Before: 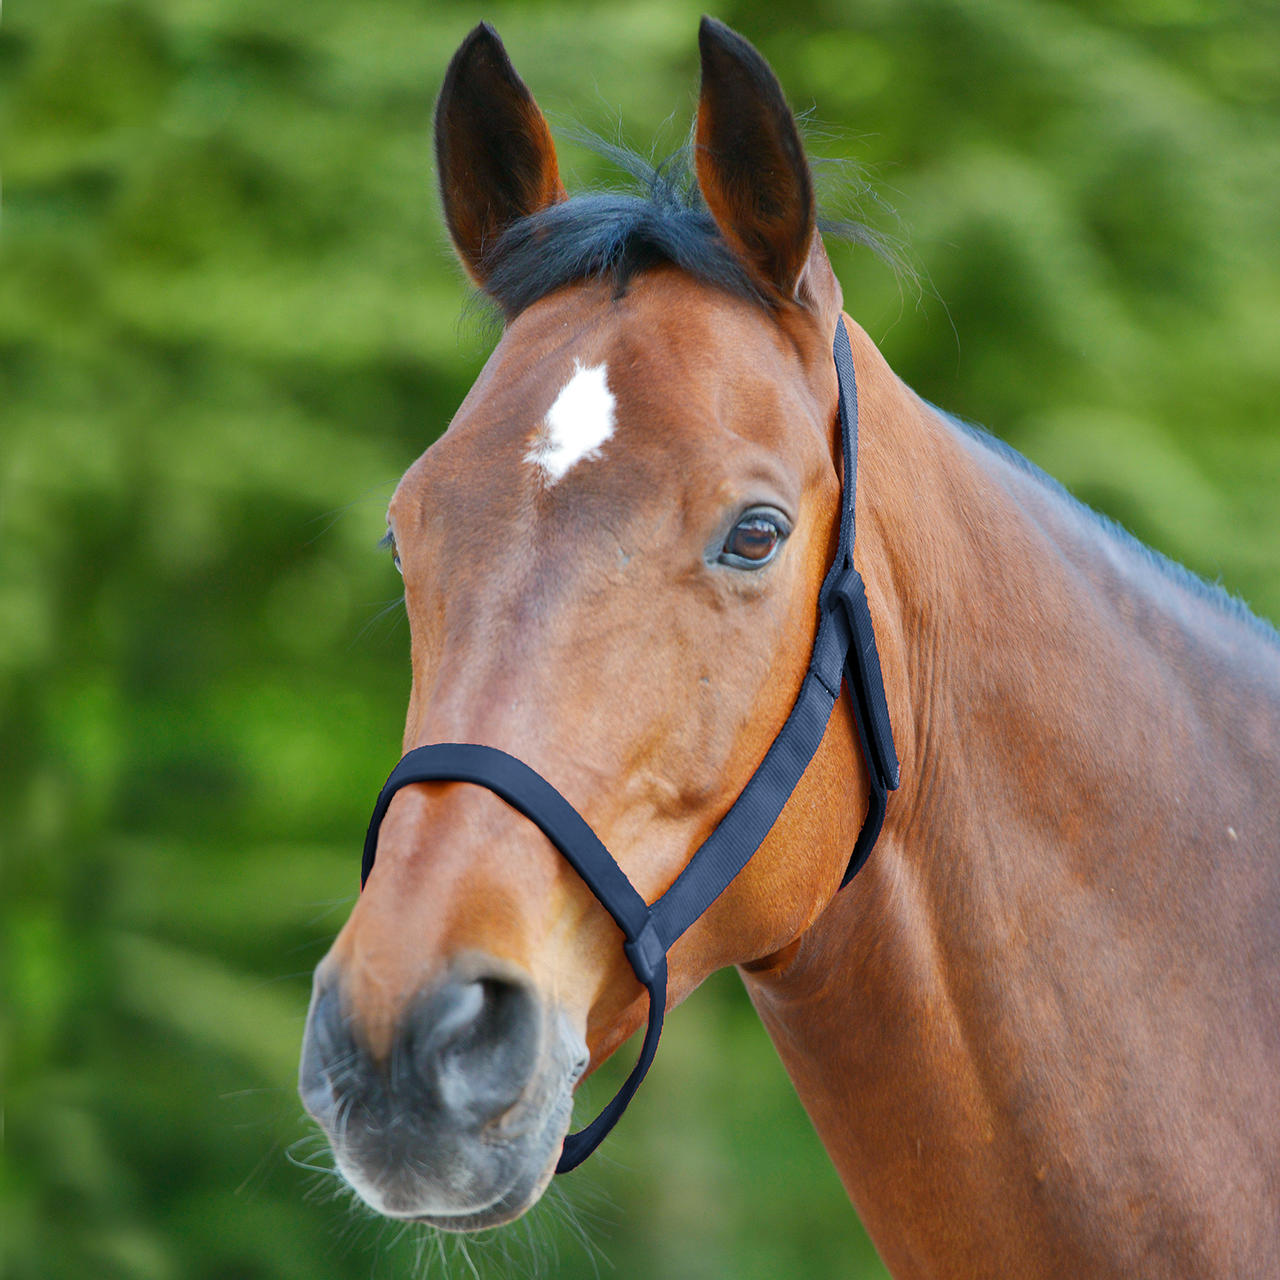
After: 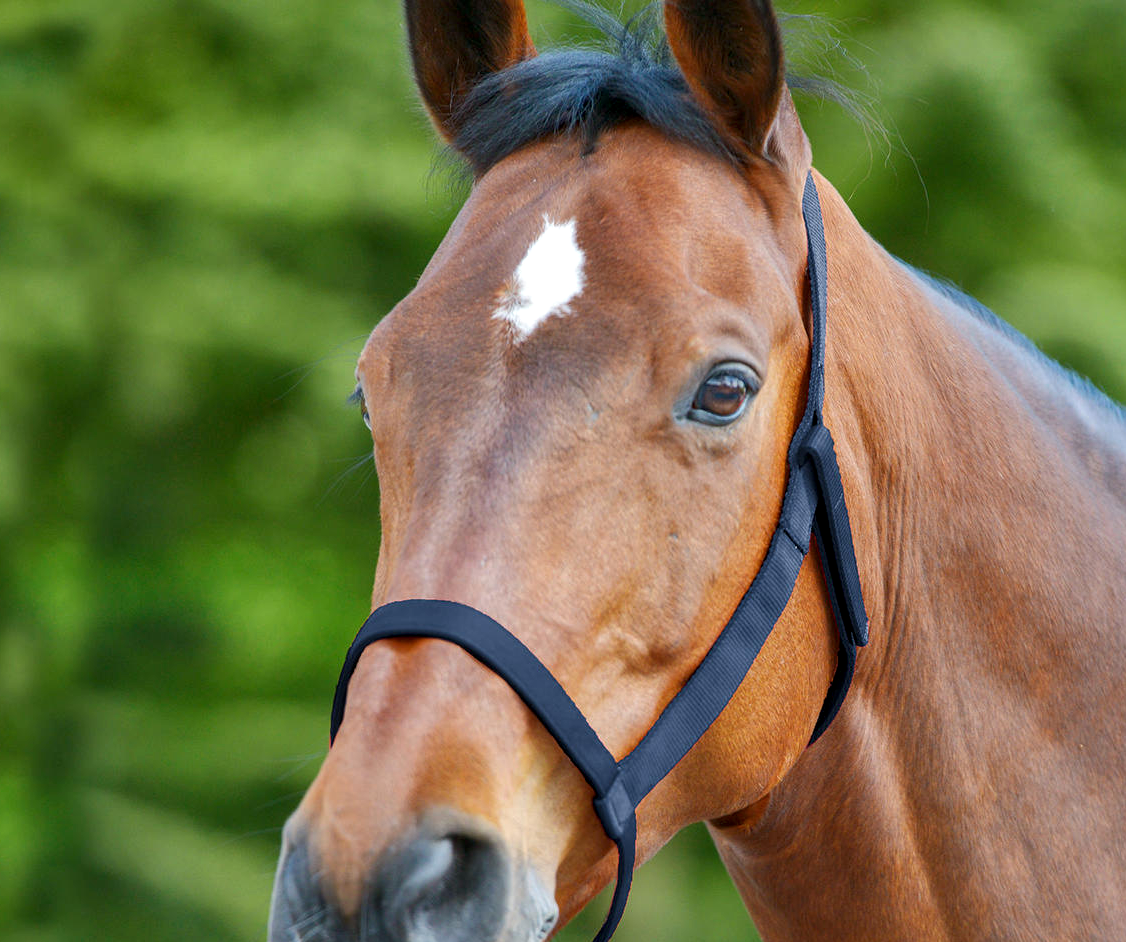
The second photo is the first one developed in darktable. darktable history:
white balance: emerald 1
crop and rotate: left 2.425%, top 11.305%, right 9.6%, bottom 15.08%
local contrast: on, module defaults
